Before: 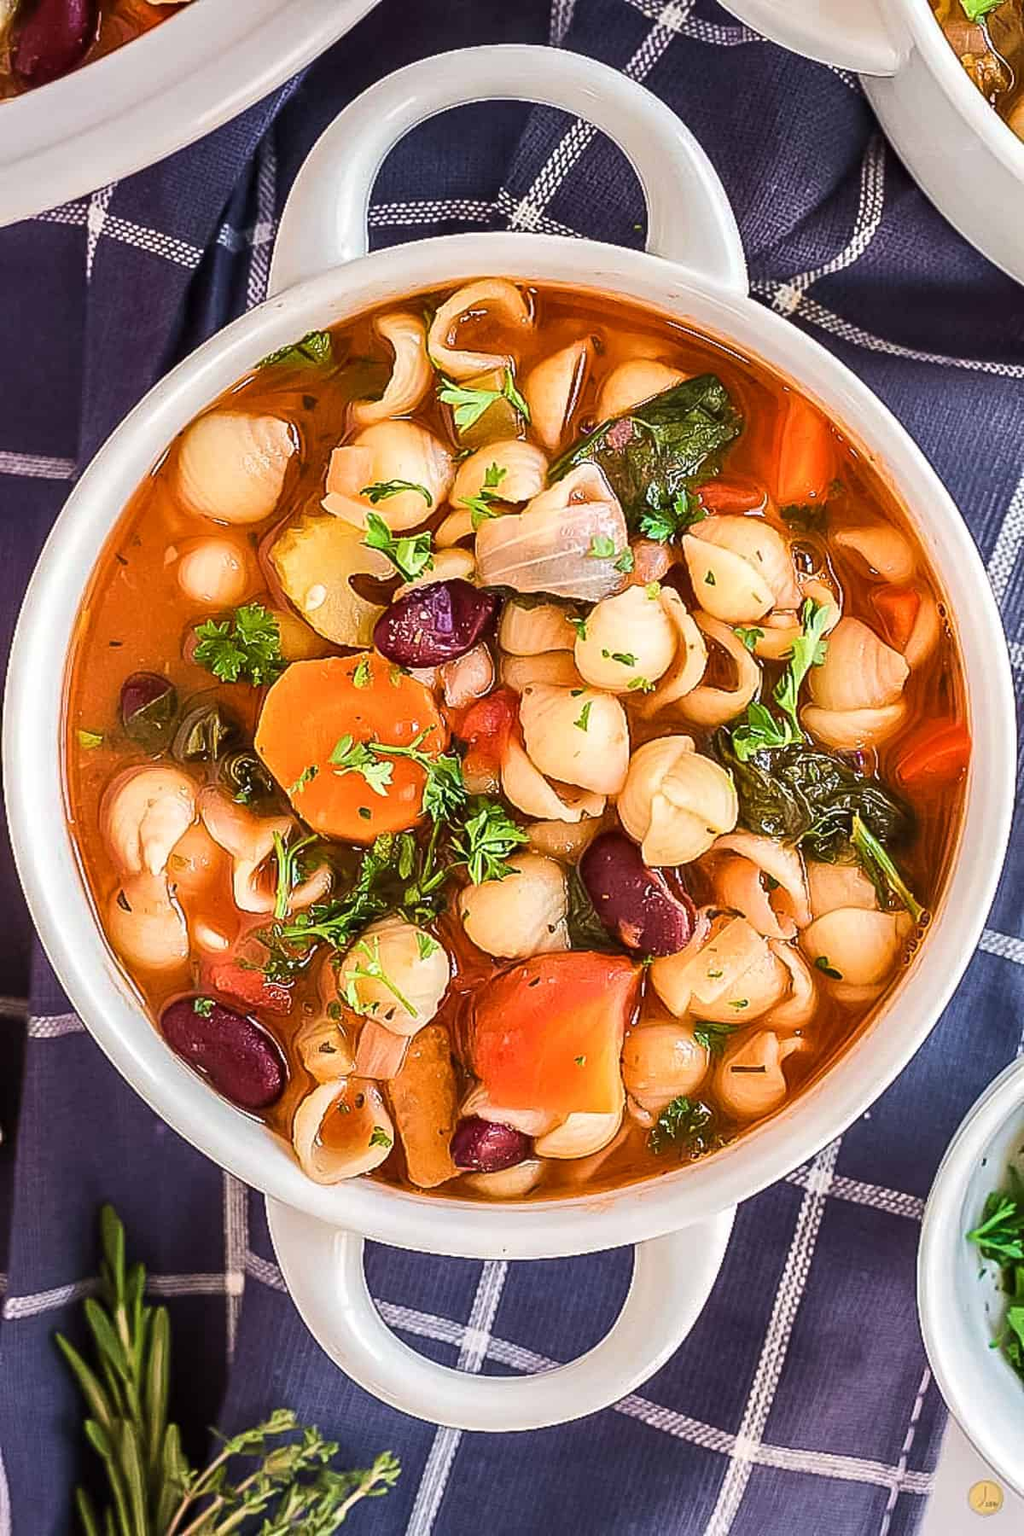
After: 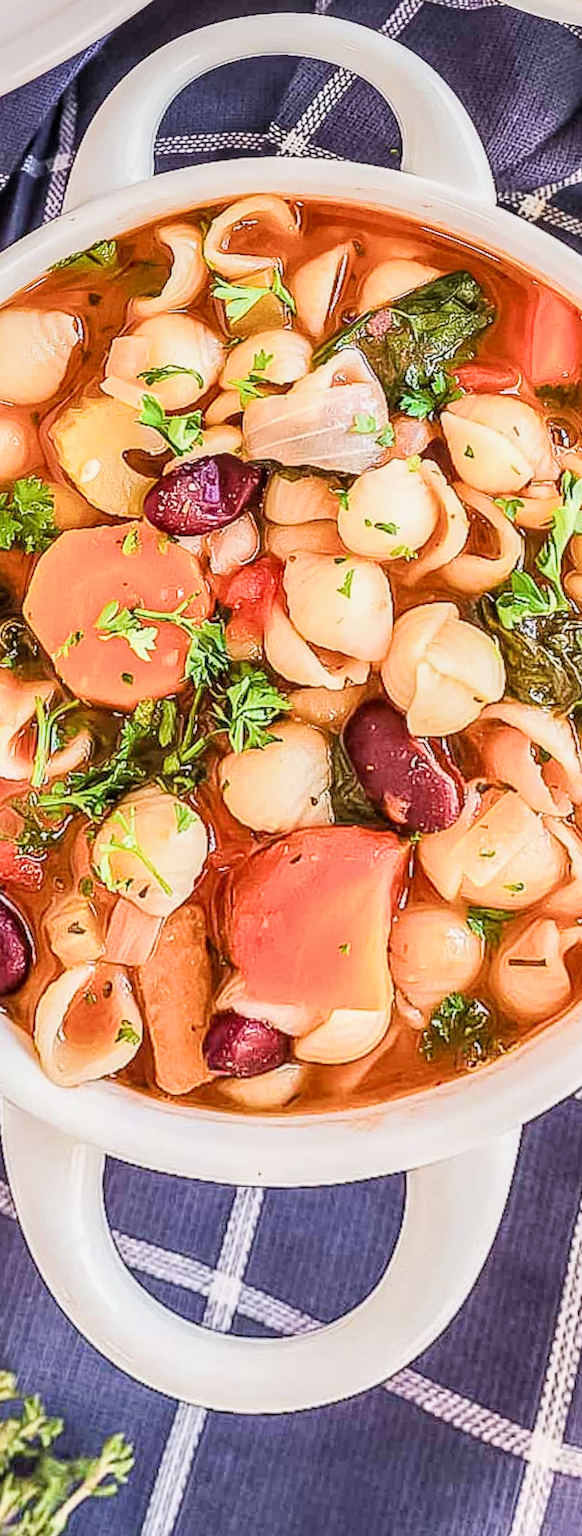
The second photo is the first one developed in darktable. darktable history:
crop: left 16.899%, right 16.556%
exposure: exposure 1 EV, compensate highlight preservation false
local contrast: on, module defaults
rotate and perspective: rotation 0.72°, lens shift (vertical) -0.352, lens shift (horizontal) -0.051, crop left 0.152, crop right 0.859, crop top 0.019, crop bottom 0.964
filmic rgb: black relative exposure -7.65 EV, white relative exposure 4.56 EV, hardness 3.61
